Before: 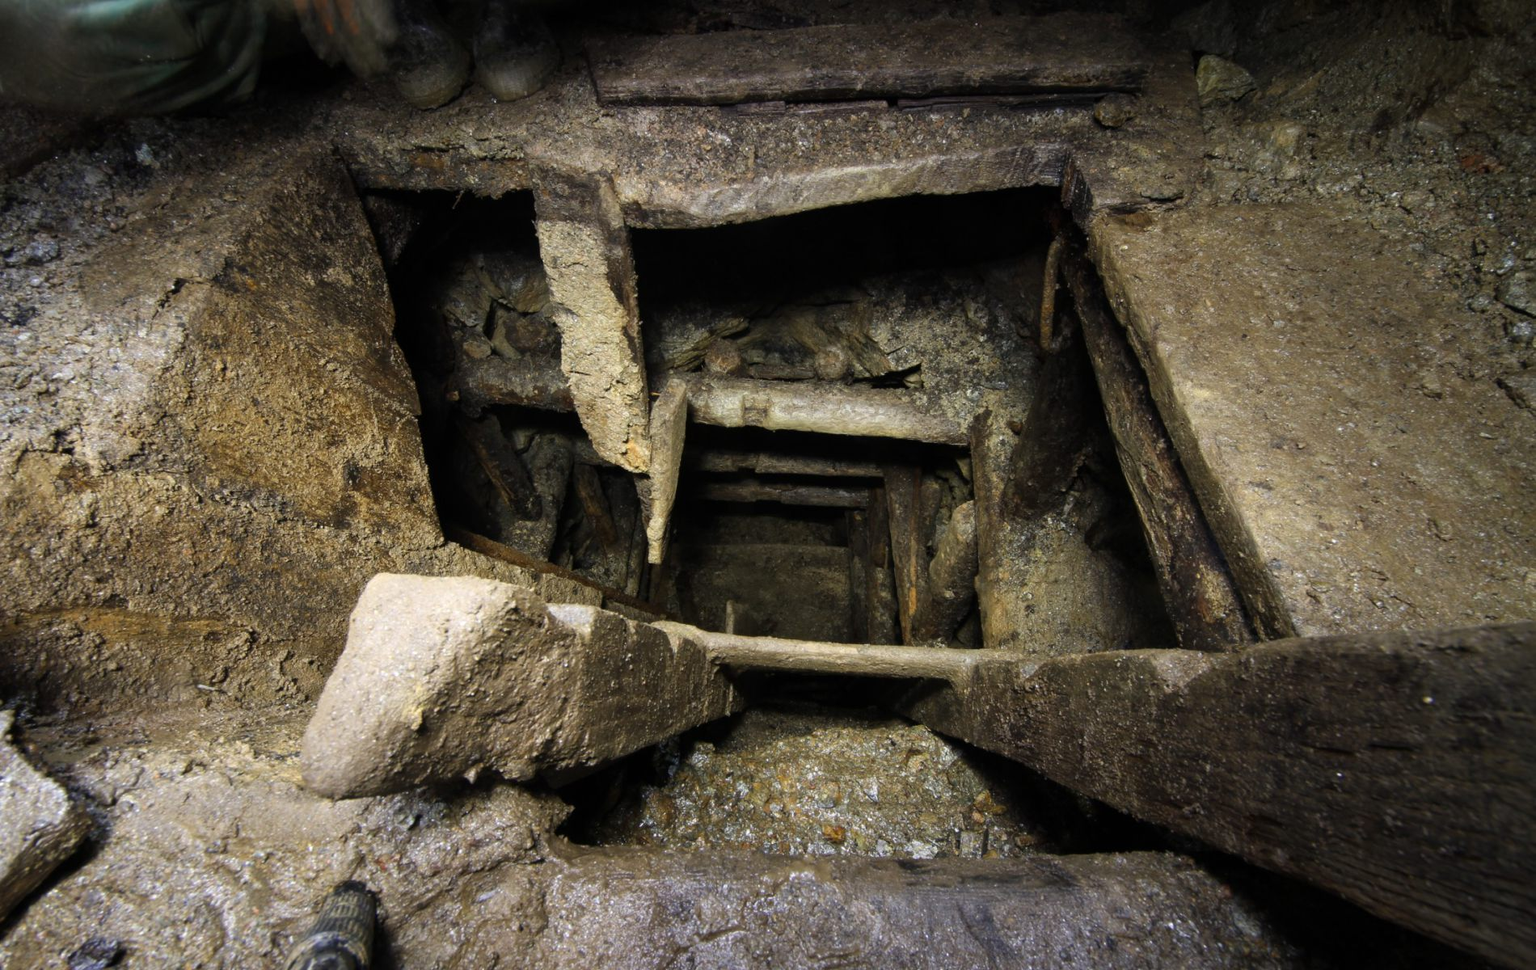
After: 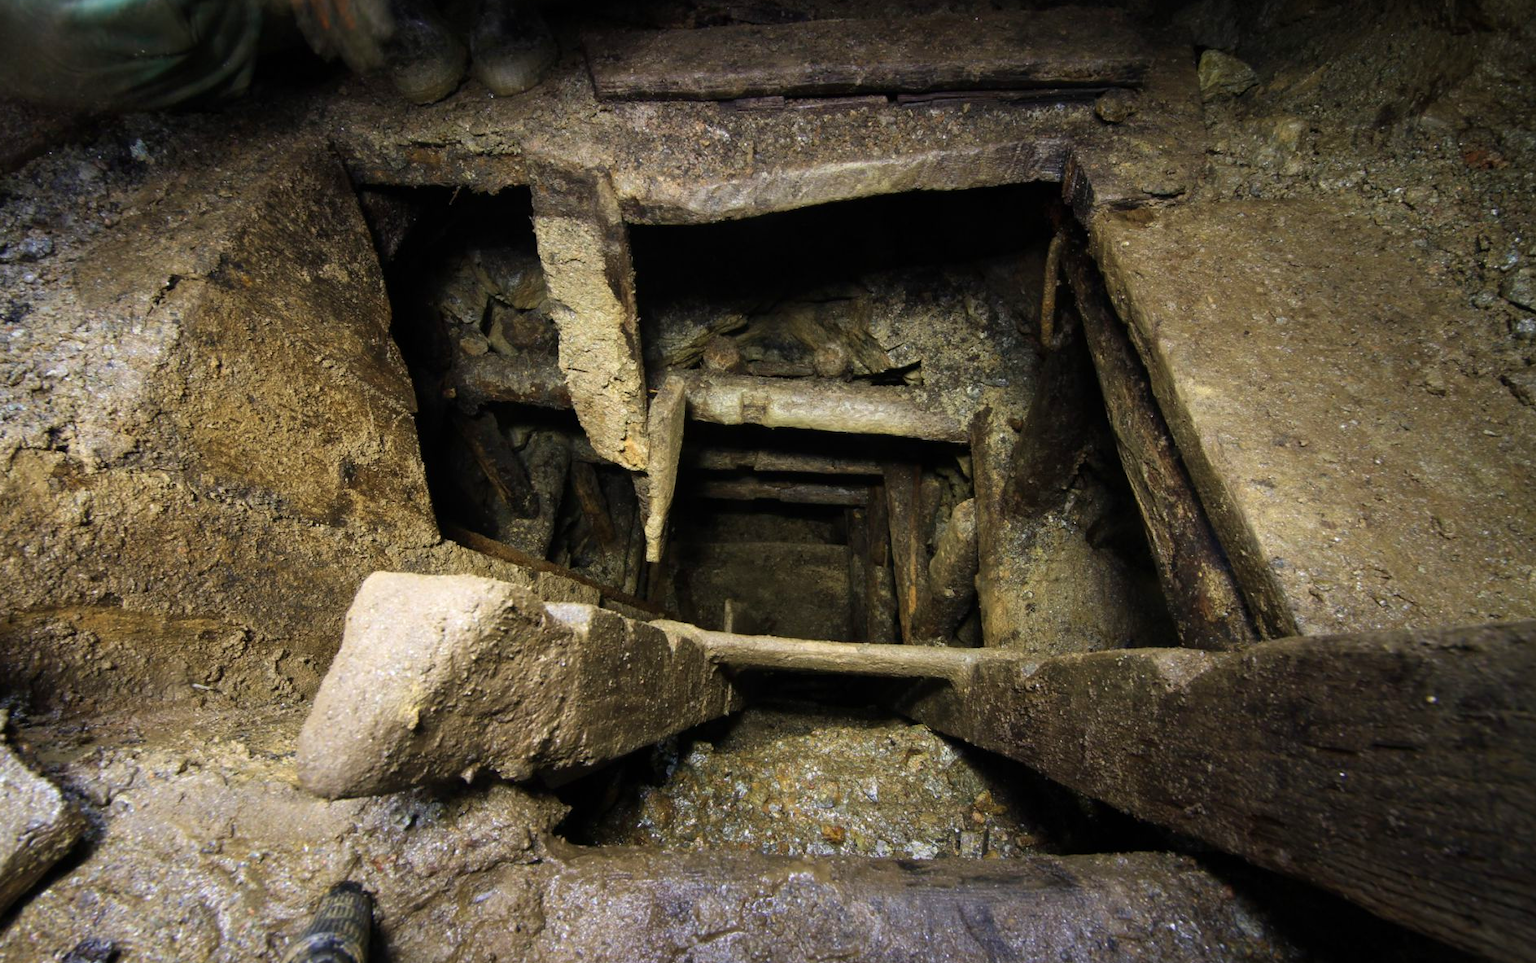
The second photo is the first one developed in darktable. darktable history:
velvia: on, module defaults
crop: left 0.437%, top 0.586%, right 0.203%, bottom 0.722%
